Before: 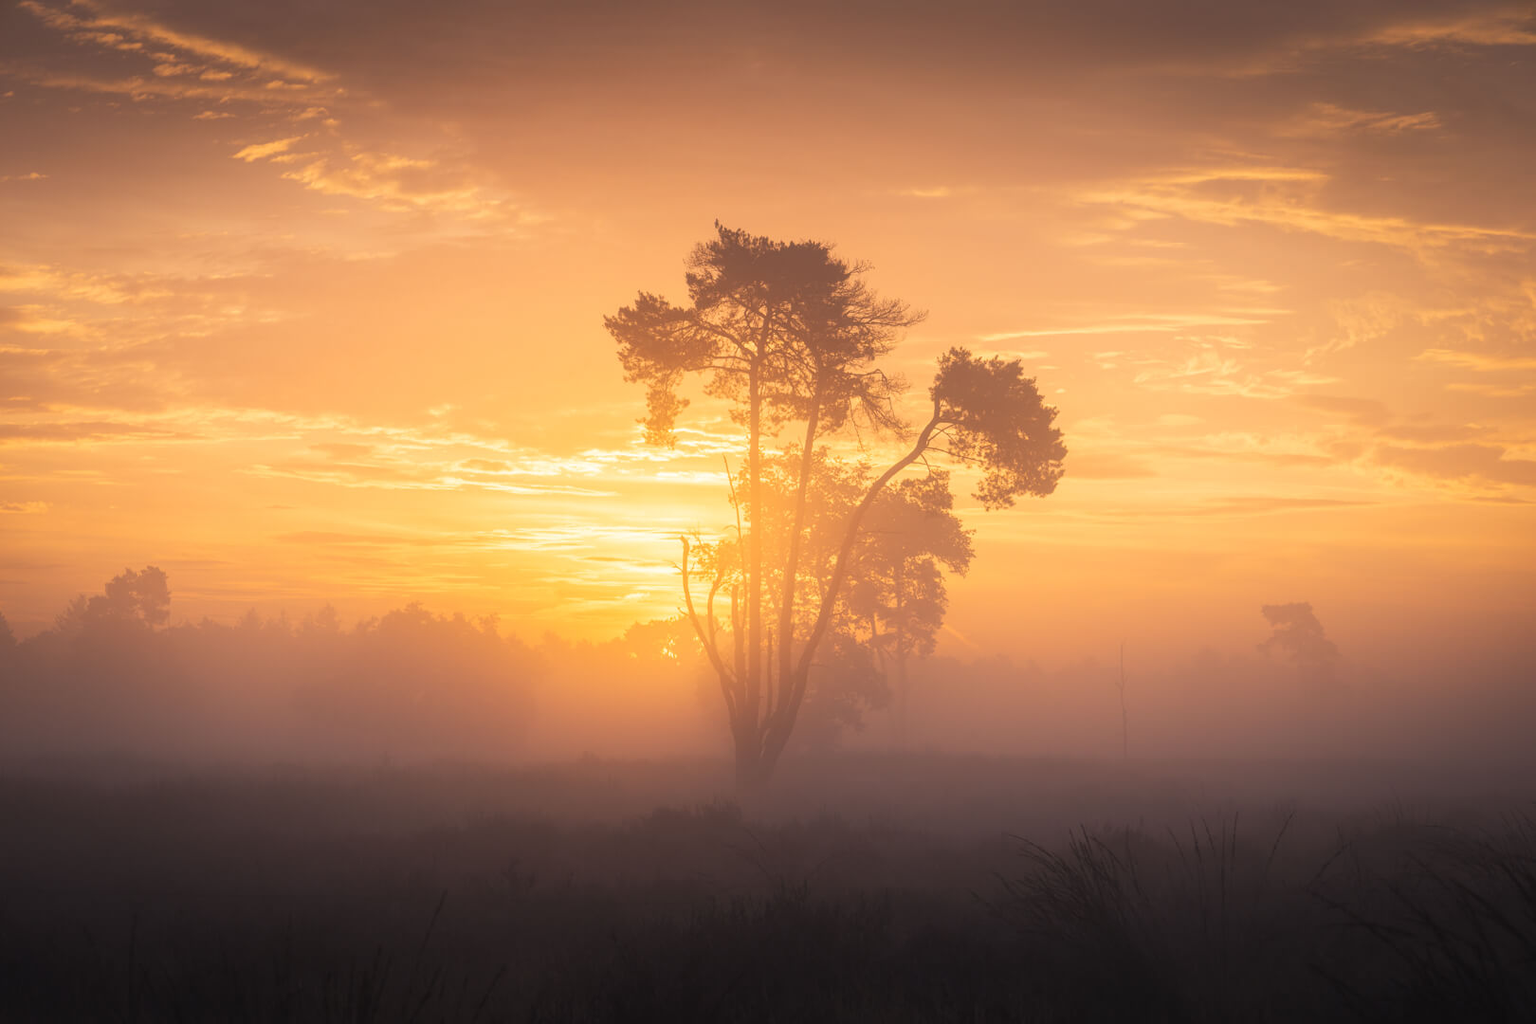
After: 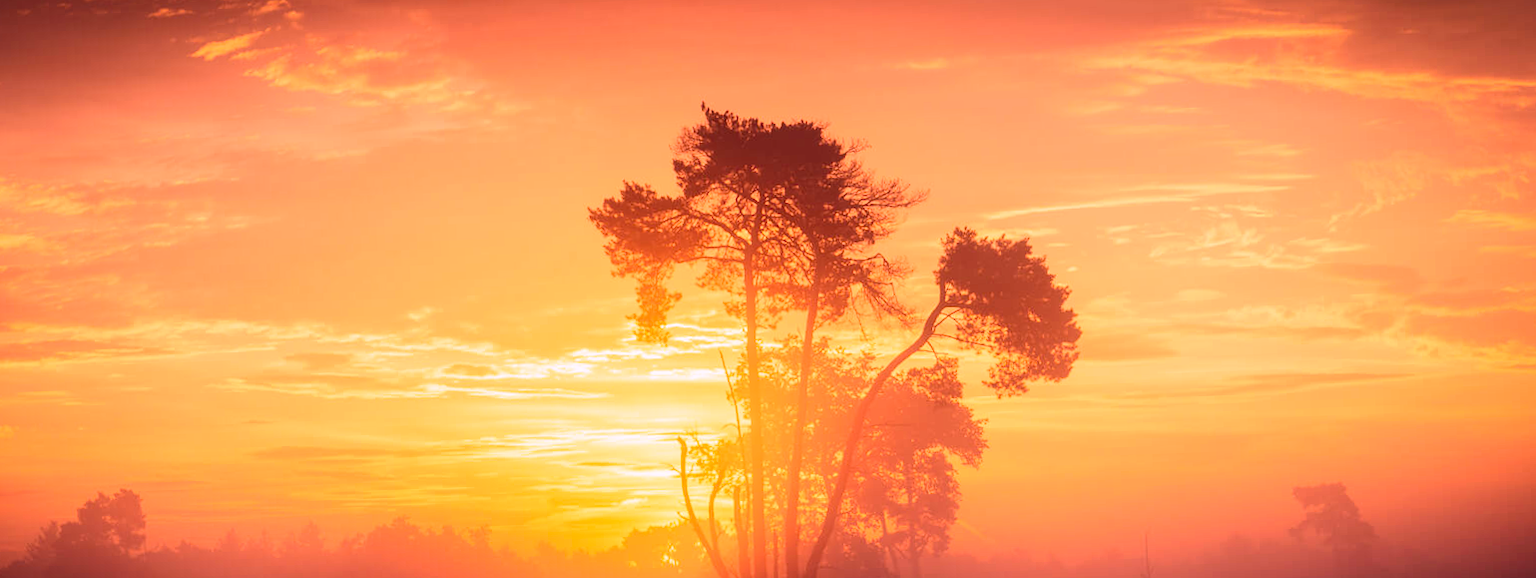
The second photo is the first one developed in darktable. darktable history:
rotate and perspective: rotation -2.12°, lens shift (vertical) 0.009, lens shift (horizontal) -0.008, automatic cropping original format, crop left 0.036, crop right 0.964, crop top 0.05, crop bottom 0.959
crop and rotate: top 10.605%, bottom 33.274%
exposure: black level correction 0.012, compensate highlight preservation false
contrast brightness saturation: contrast 0.22, brightness -0.19, saturation 0.24
white balance: red 1.188, blue 1.11
